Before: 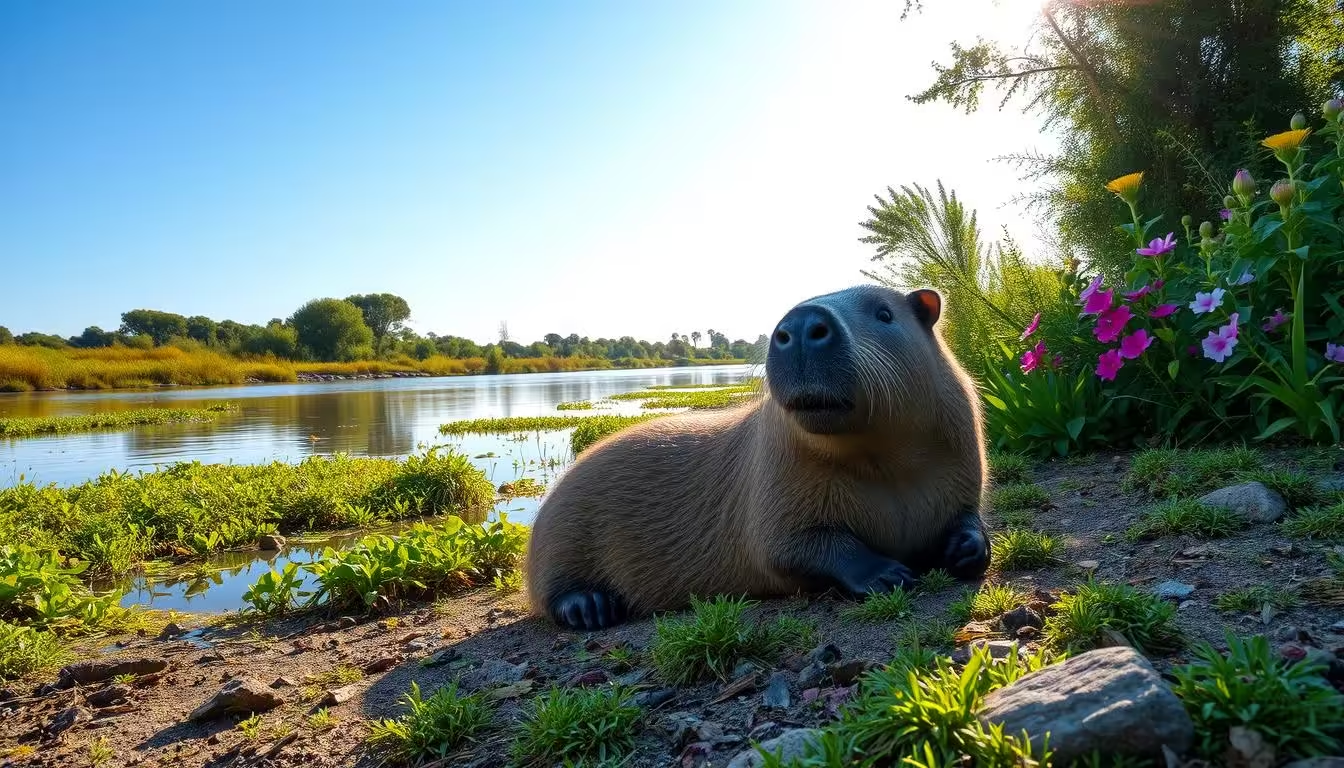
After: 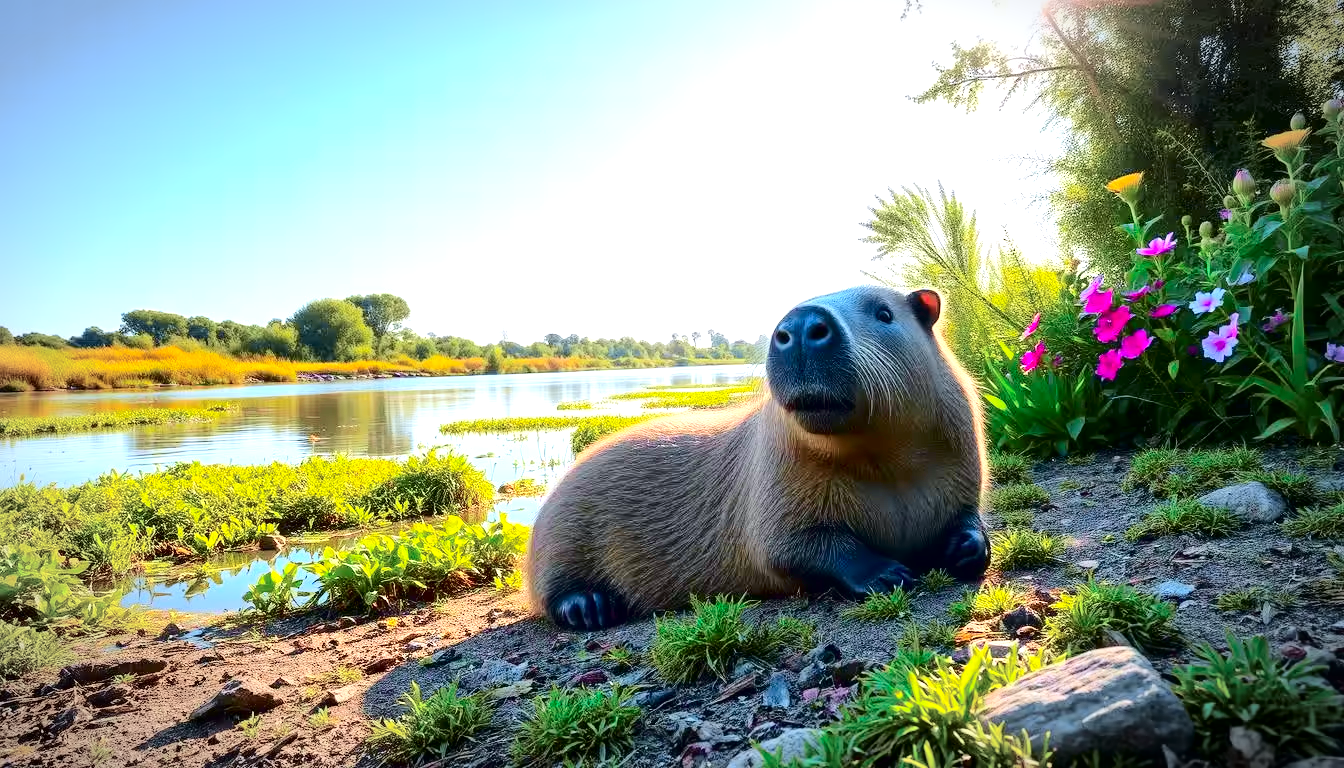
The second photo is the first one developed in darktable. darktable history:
color correction: saturation 1.32
tone curve: curves: ch0 [(0, 0) (0.049, 0.01) (0.154, 0.081) (0.491, 0.56) (0.739, 0.794) (0.992, 0.937)]; ch1 [(0, 0) (0.172, 0.123) (0.317, 0.272) (0.401, 0.422) (0.499, 0.497) (0.531, 0.54) (0.615, 0.603) (0.741, 0.783) (1, 1)]; ch2 [(0, 0) (0.411, 0.424) (0.462, 0.464) (0.502, 0.489) (0.544, 0.551) (0.686, 0.638) (1, 1)], color space Lab, independent channels, preserve colors none
exposure: black level correction 0, exposure 1.2 EV, compensate exposure bias true, compensate highlight preservation false
vignetting: automatic ratio true
